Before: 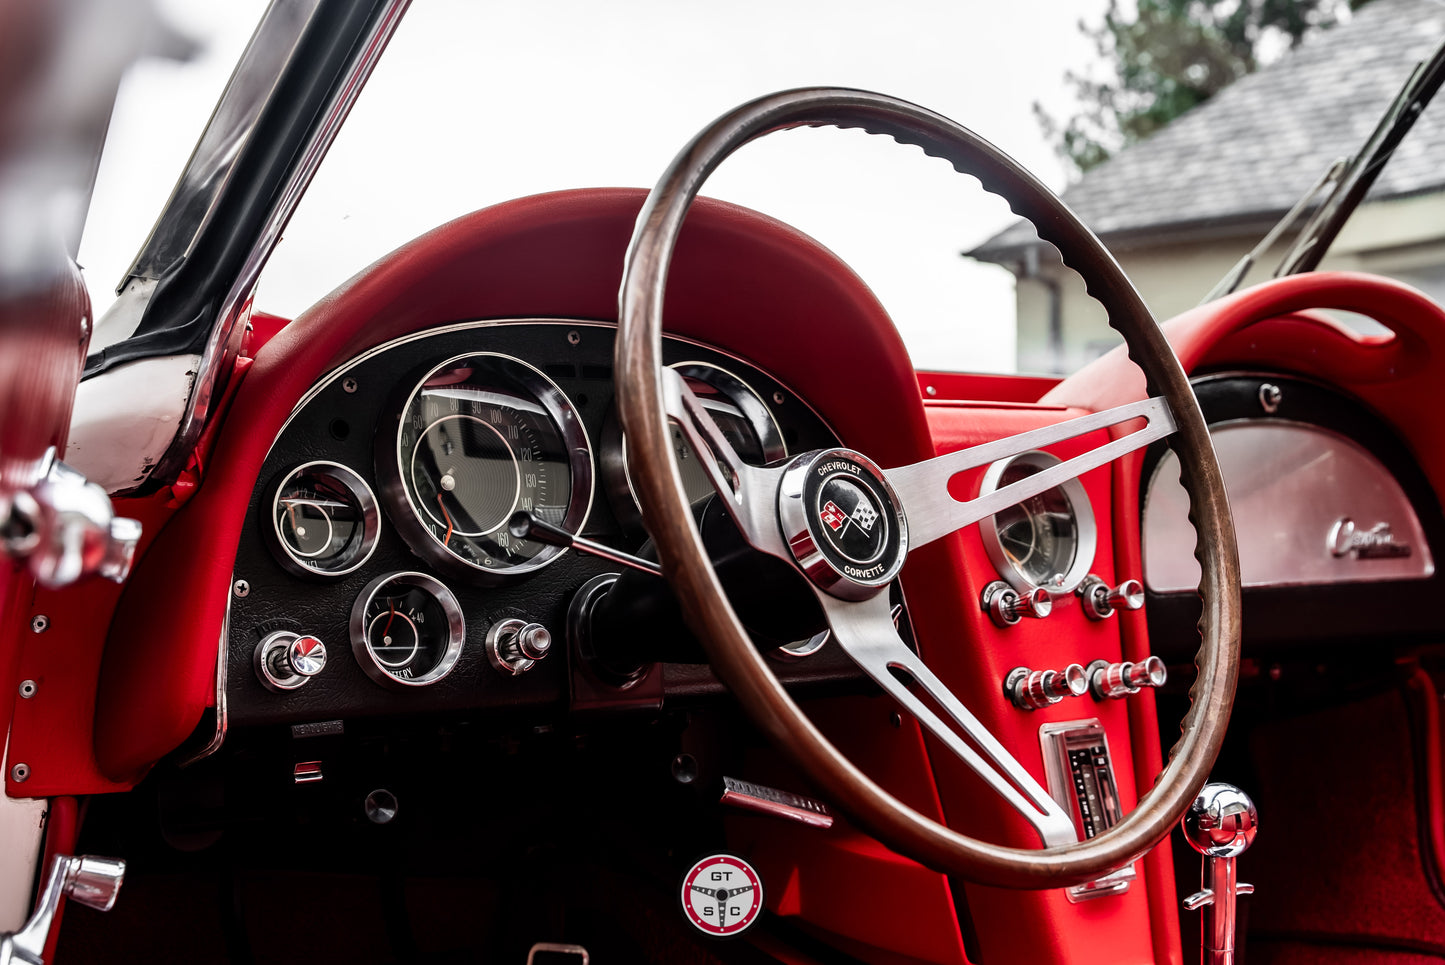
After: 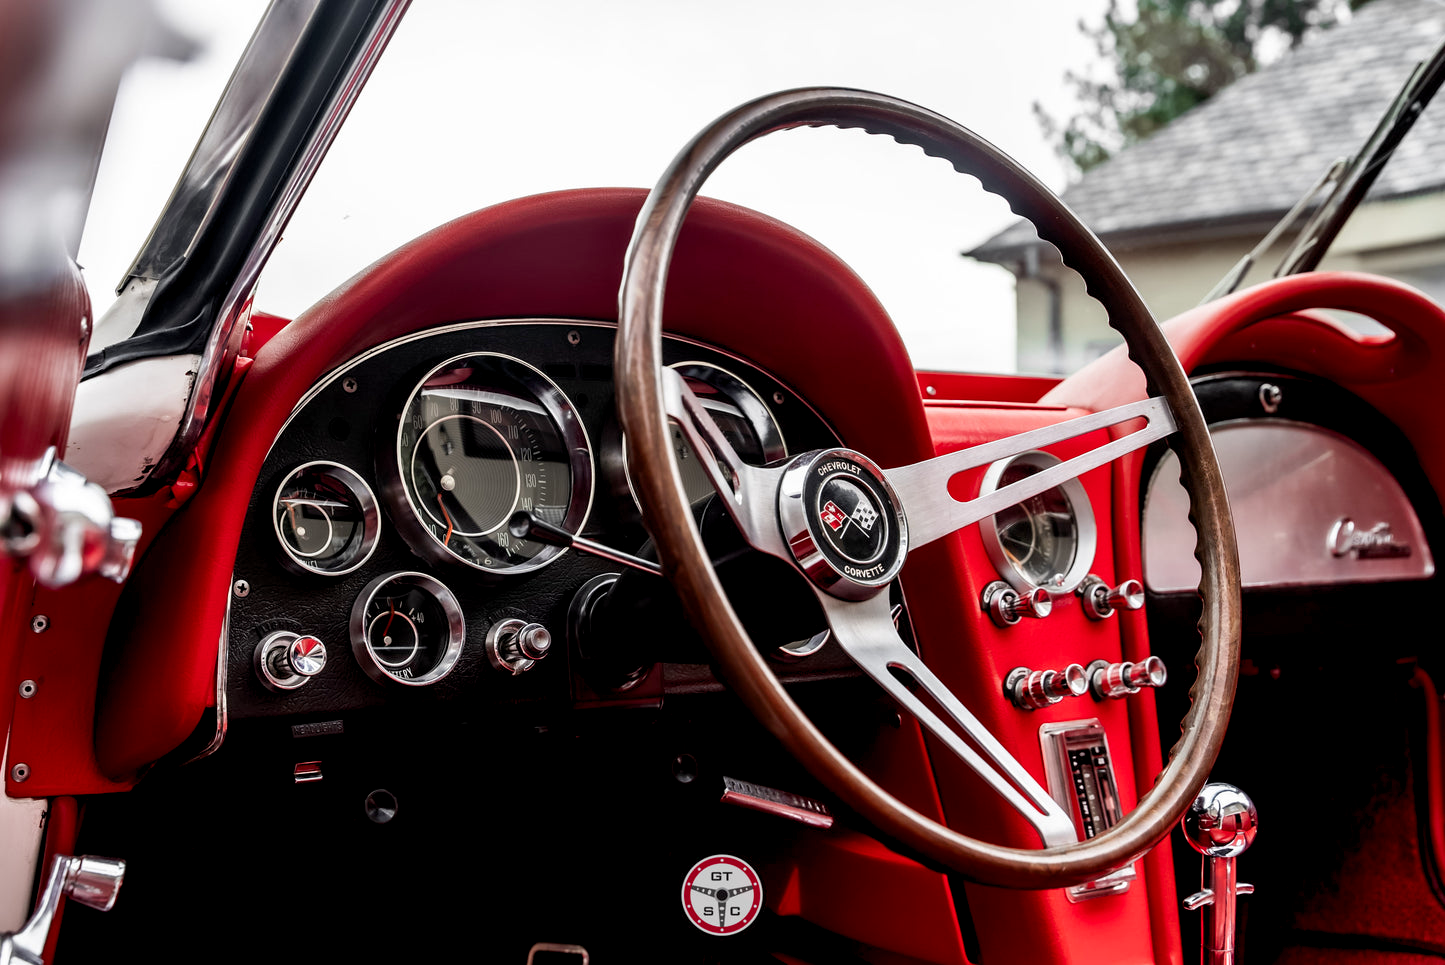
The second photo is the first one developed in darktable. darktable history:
color balance rgb: global offset › luminance -0.294%, global offset › hue 258.75°, perceptual saturation grading › global saturation 1.963%, perceptual saturation grading › highlights -2.312%, perceptual saturation grading › mid-tones 4.32%, perceptual saturation grading › shadows 8.131%
